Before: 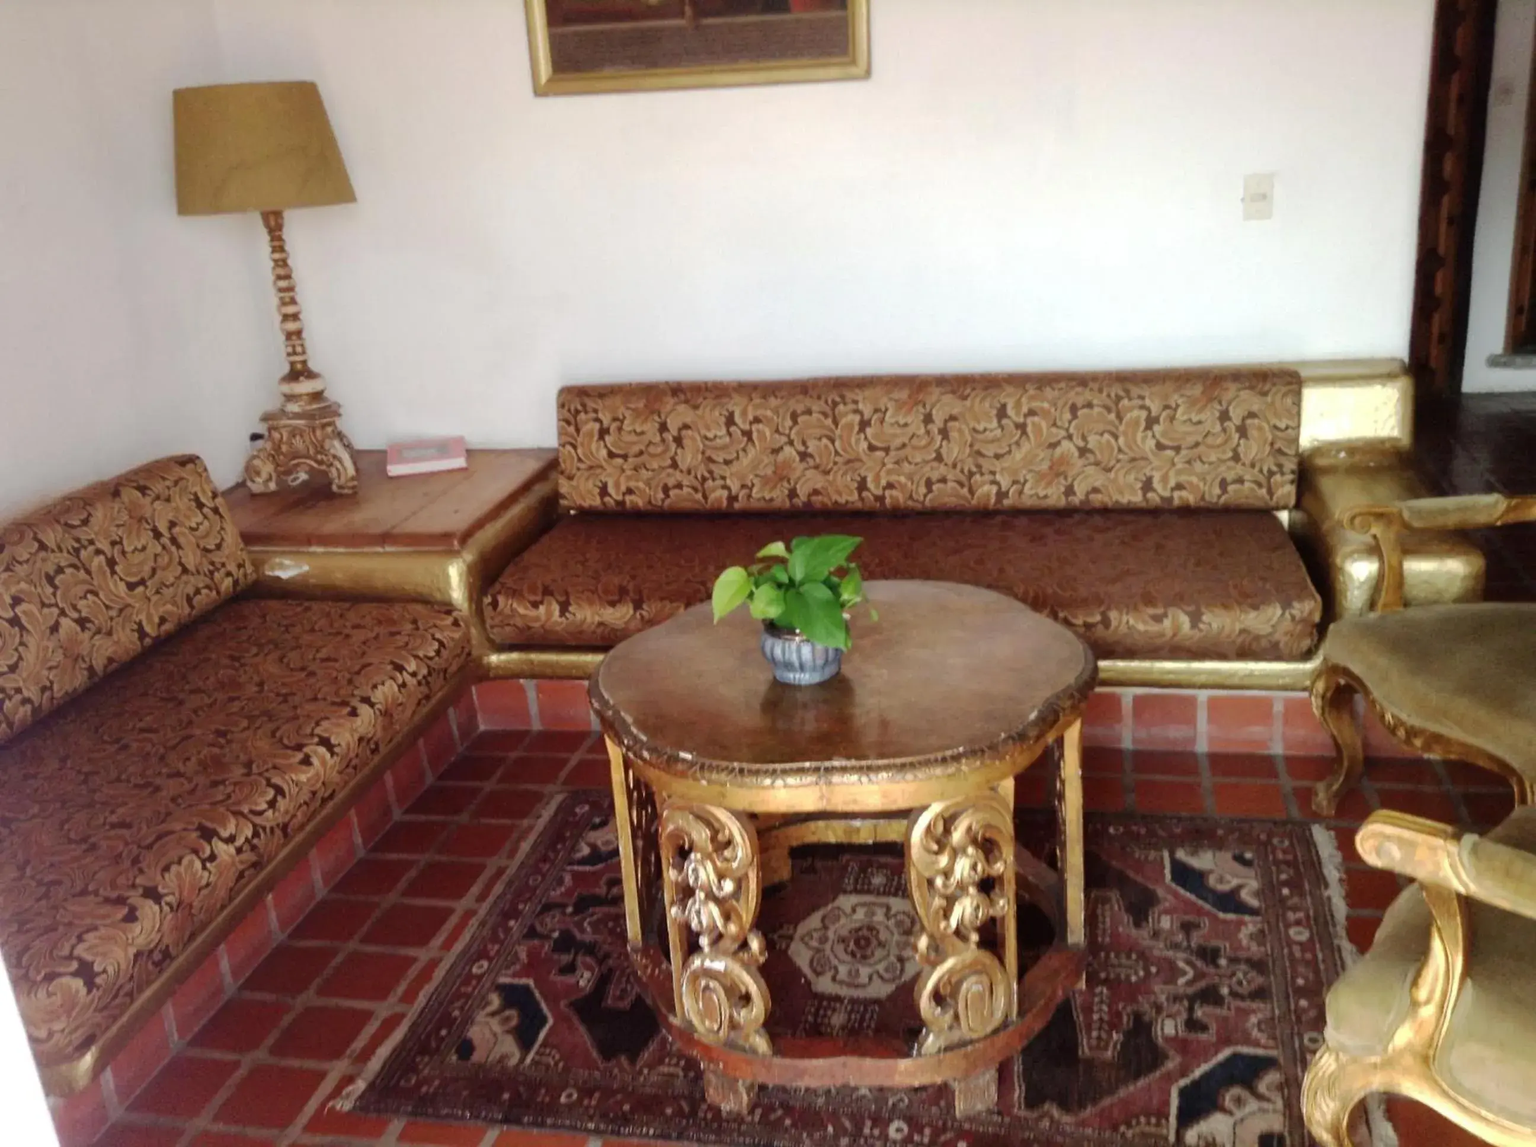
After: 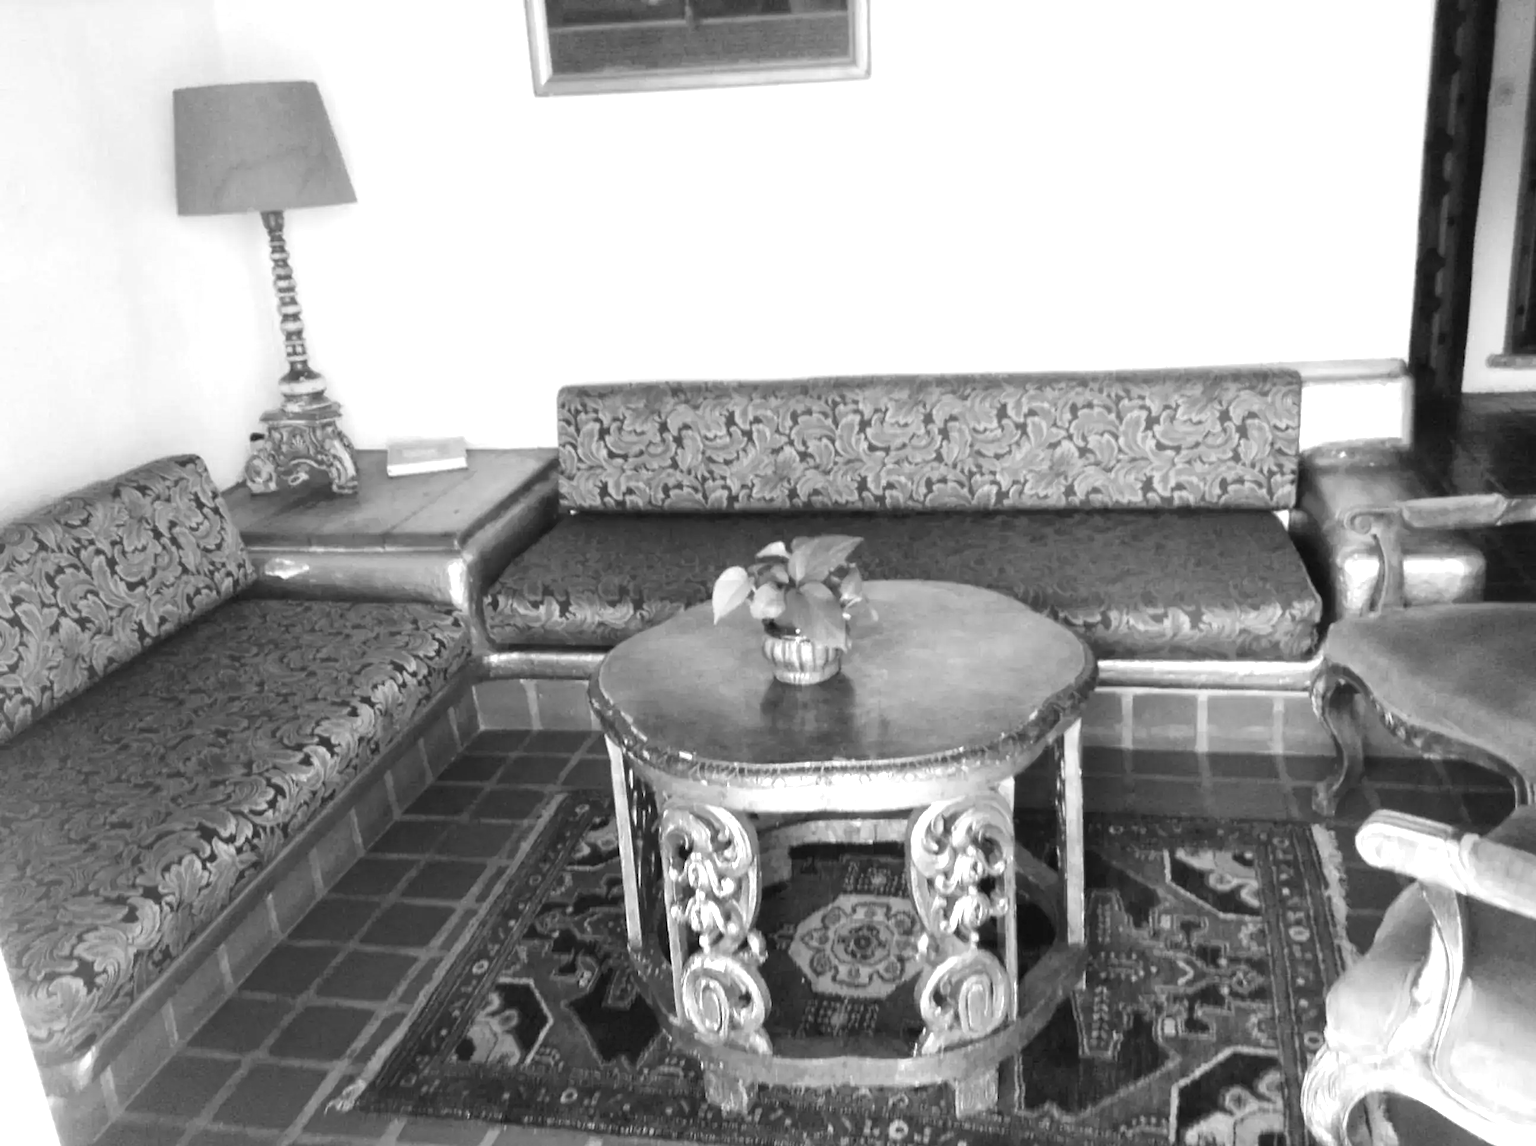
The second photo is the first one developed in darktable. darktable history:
exposure: black level correction 0, exposure 1 EV, compensate exposure bias true, compensate highlight preservation false
monochrome: on, module defaults
